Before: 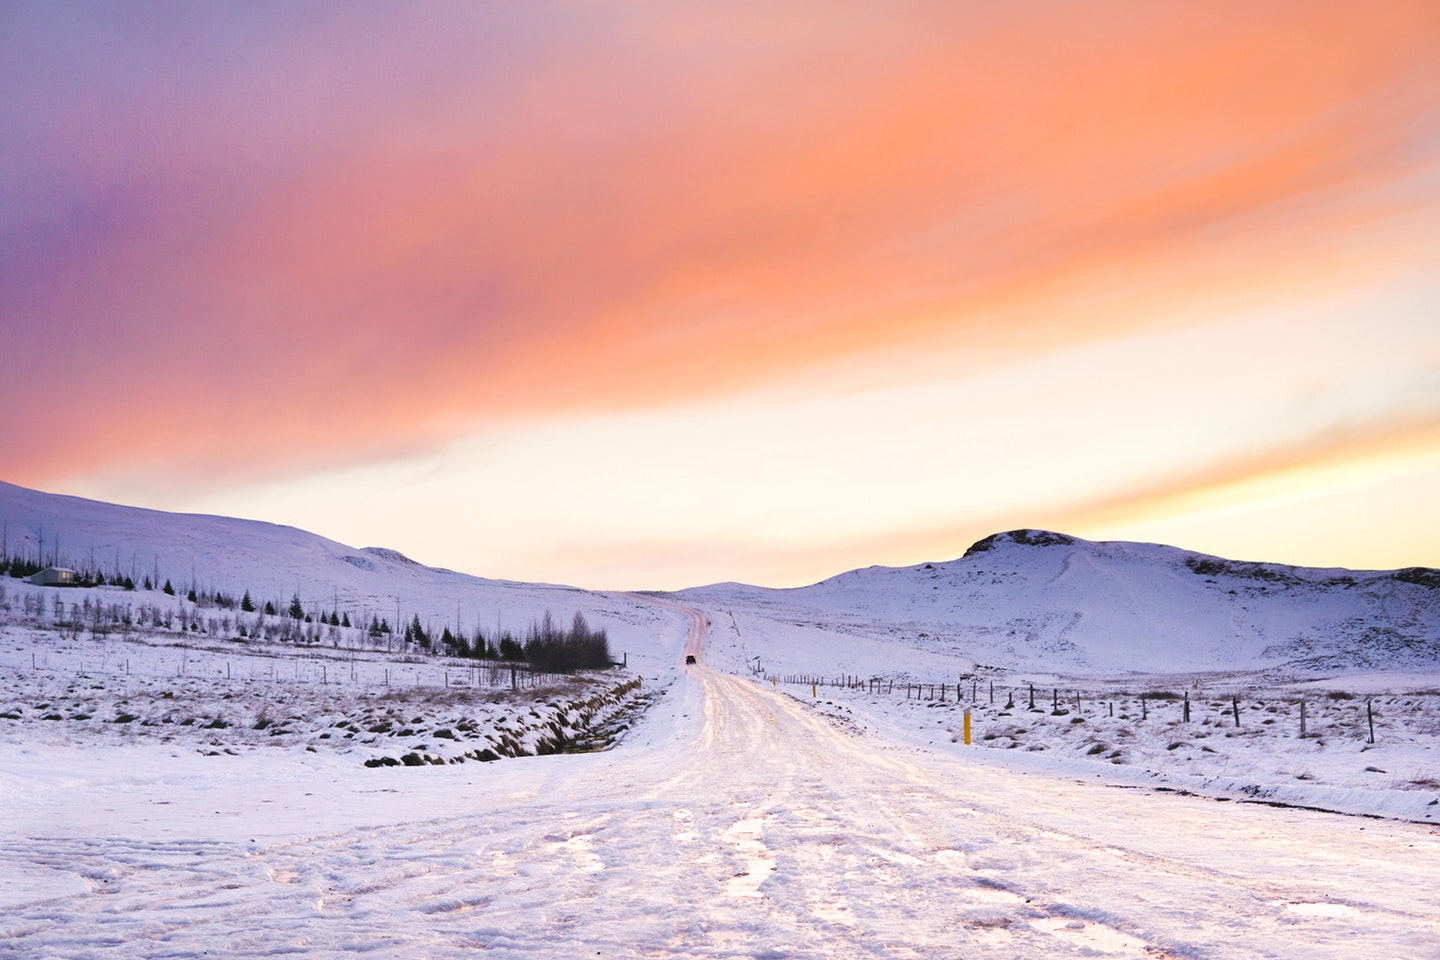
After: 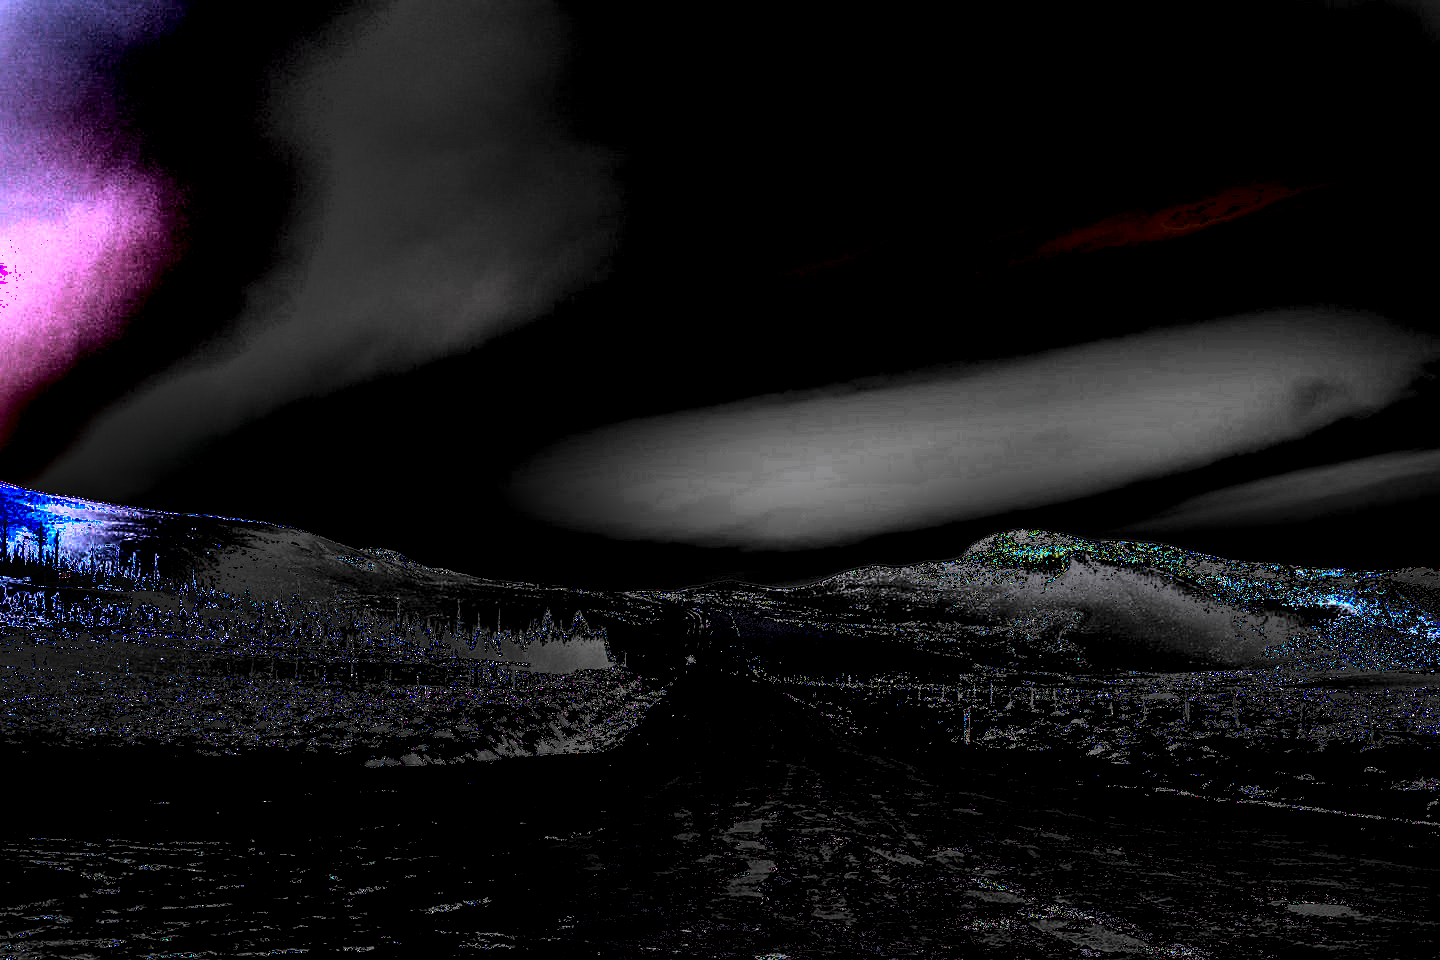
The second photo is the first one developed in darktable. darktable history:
exposure: black level correction 0.001, exposure 2.597 EV, compensate highlight preservation false
sharpen: amount 0.203
shadows and highlights: radius 124.3, shadows 99.38, white point adjustment -3.06, highlights -99.65, soften with gaussian
